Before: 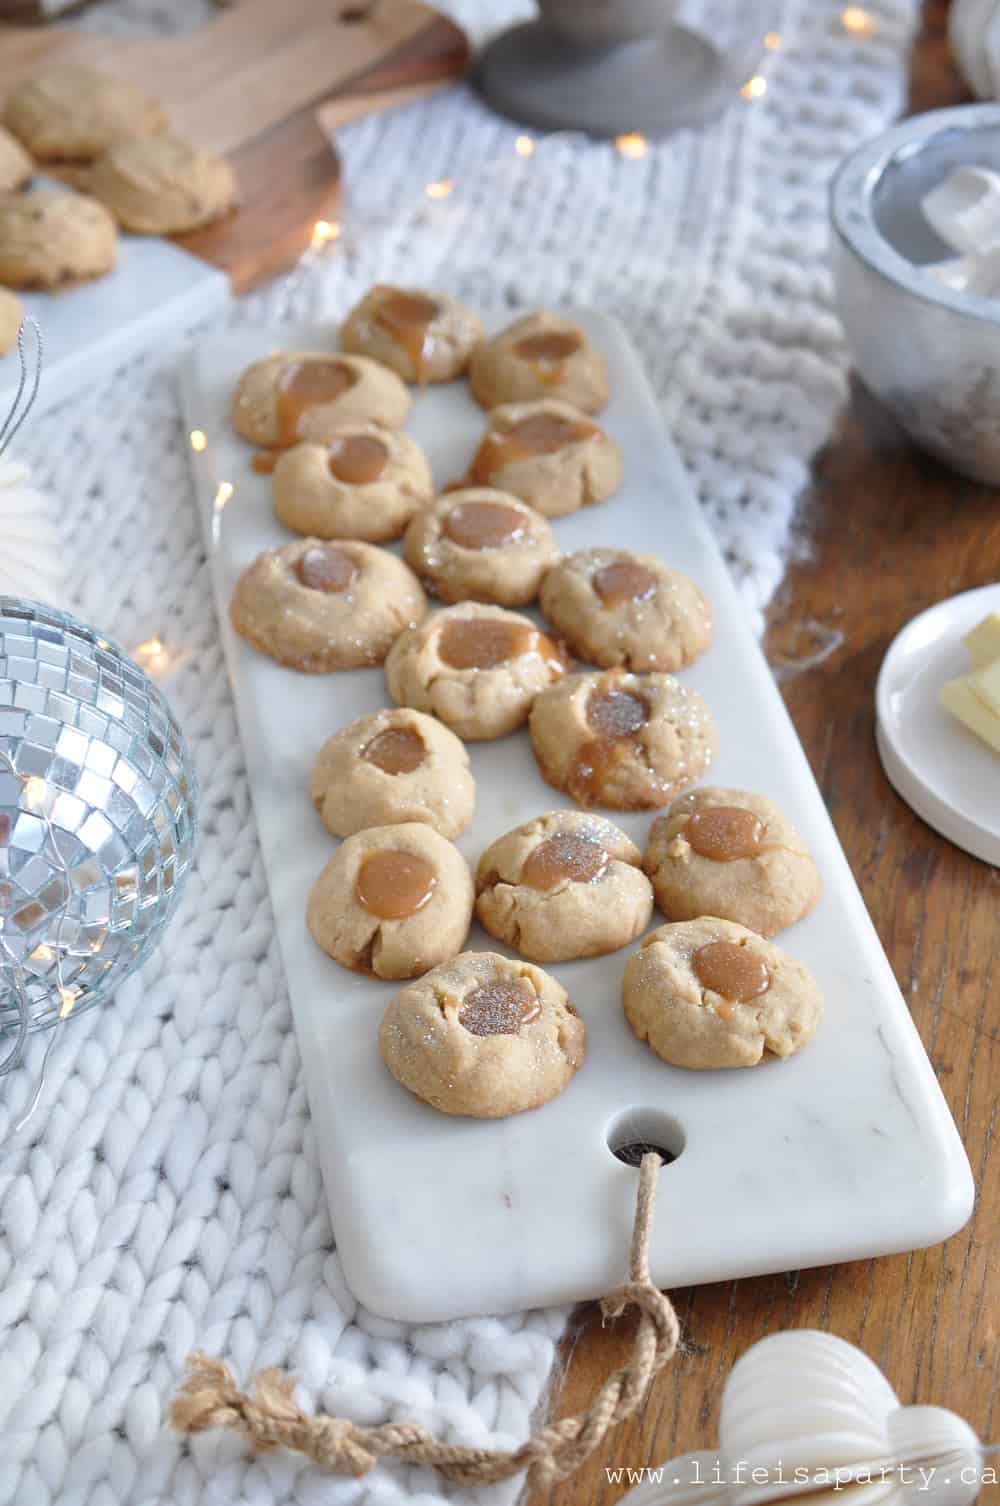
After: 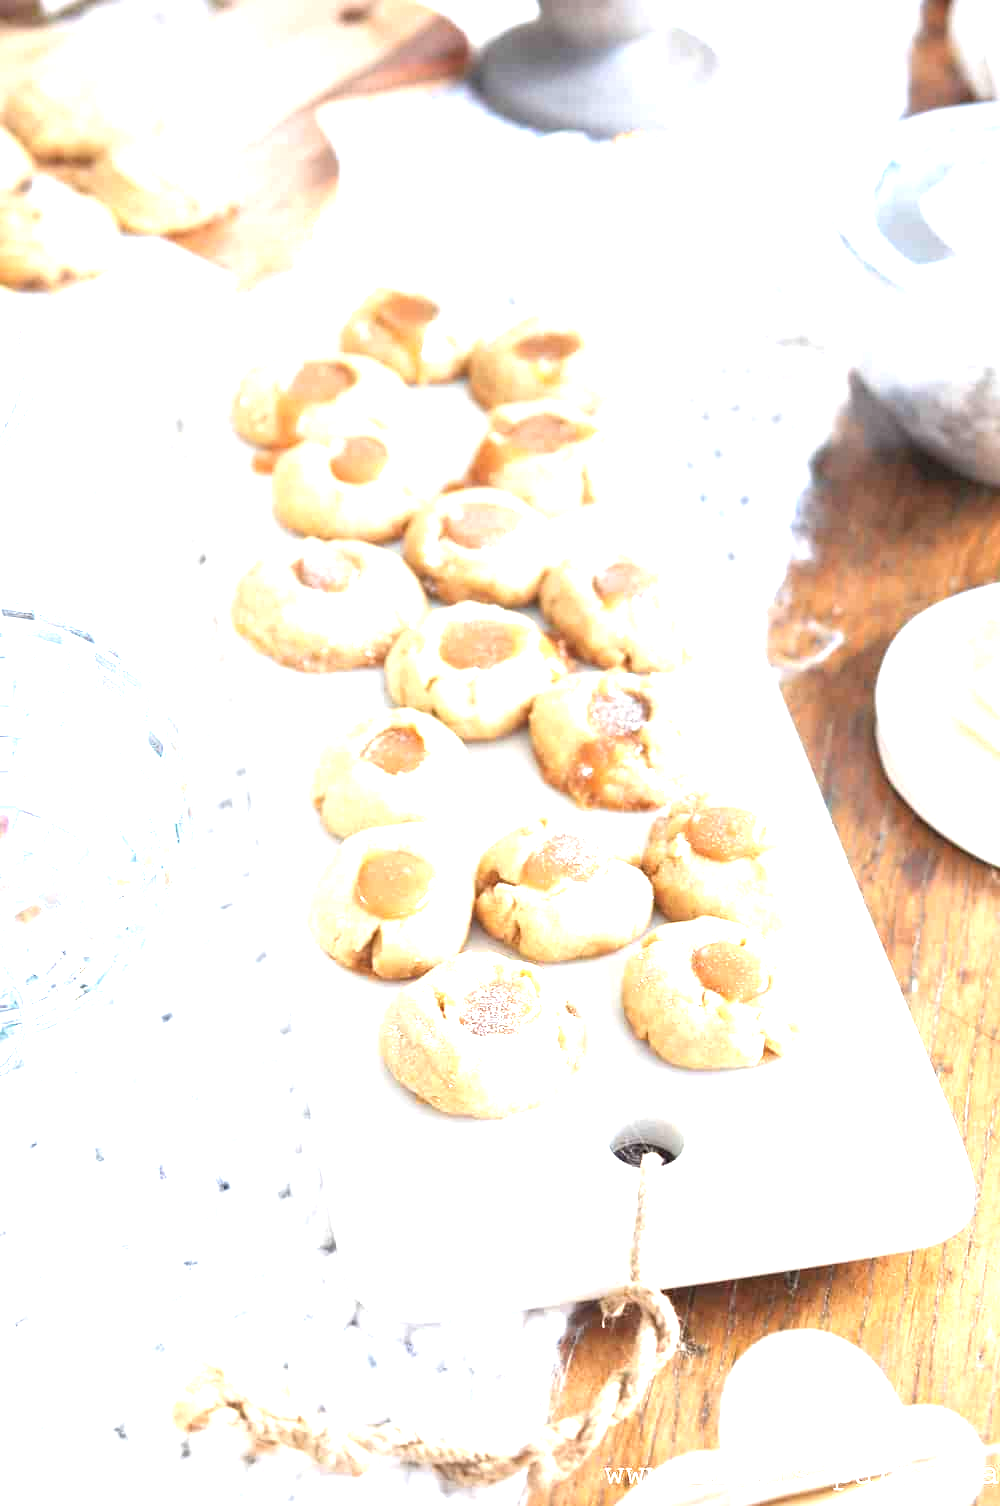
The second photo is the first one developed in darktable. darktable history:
exposure: black level correction 0, exposure 2.088 EV, compensate exposure bias true, compensate highlight preservation false
color balance rgb: linear chroma grading › shadows -3%, linear chroma grading › highlights -4%
